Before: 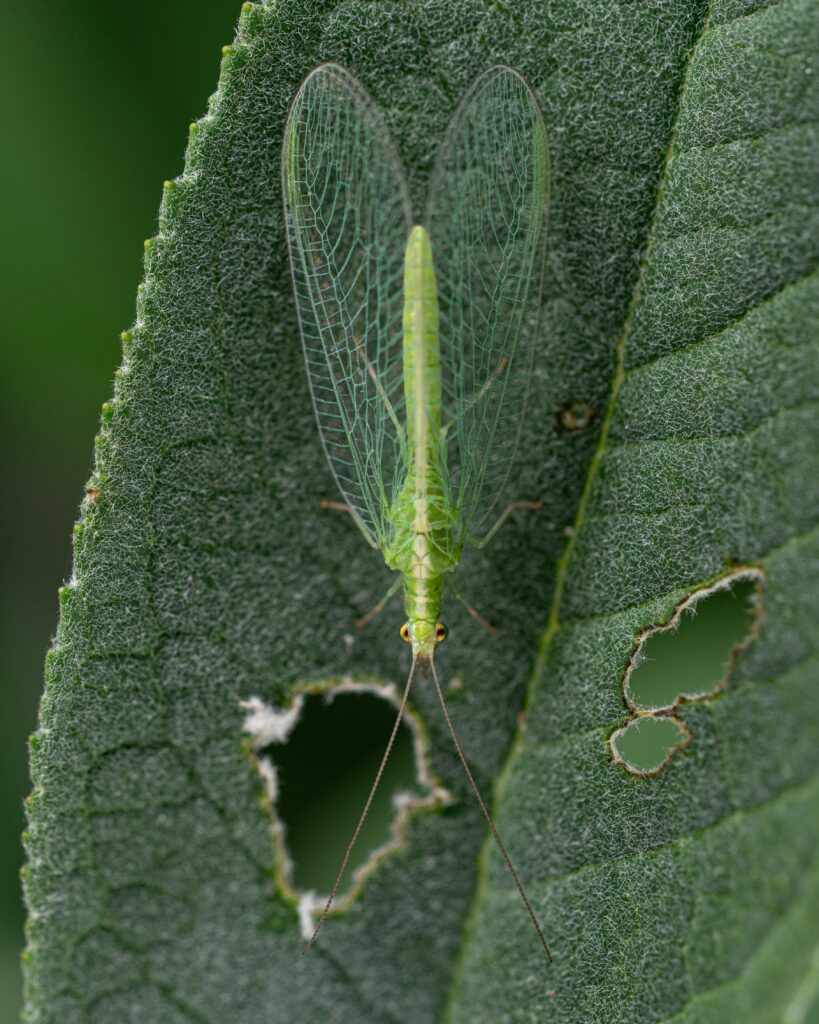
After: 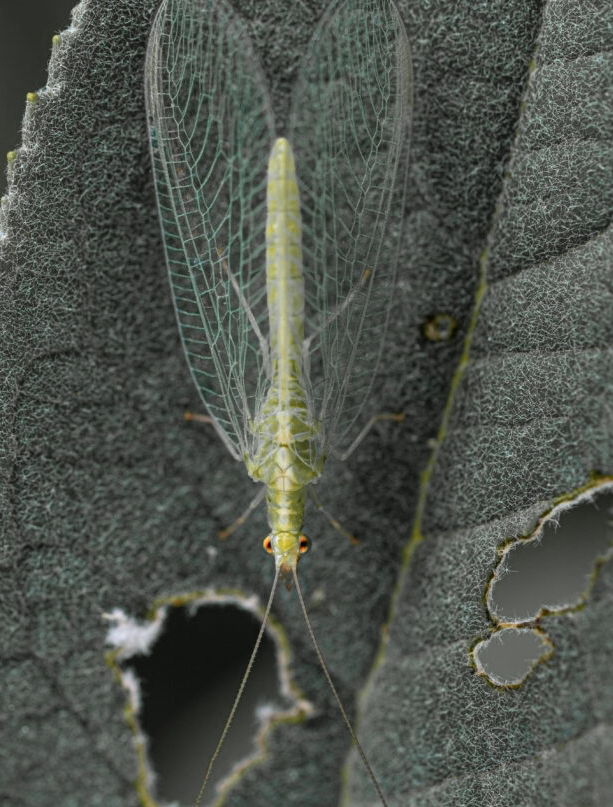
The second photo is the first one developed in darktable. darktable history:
crop: left 16.768%, top 8.653%, right 8.362%, bottom 12.485%
color zones: curves: ch1 [(0.29, 0.492) (0.373, 0.185) (0.509, 0.481)]; ch2 [(0.25, 0.462) (0.749, 0.457)], mix 40.67%
white balance: red 0.984, blue 1.059
